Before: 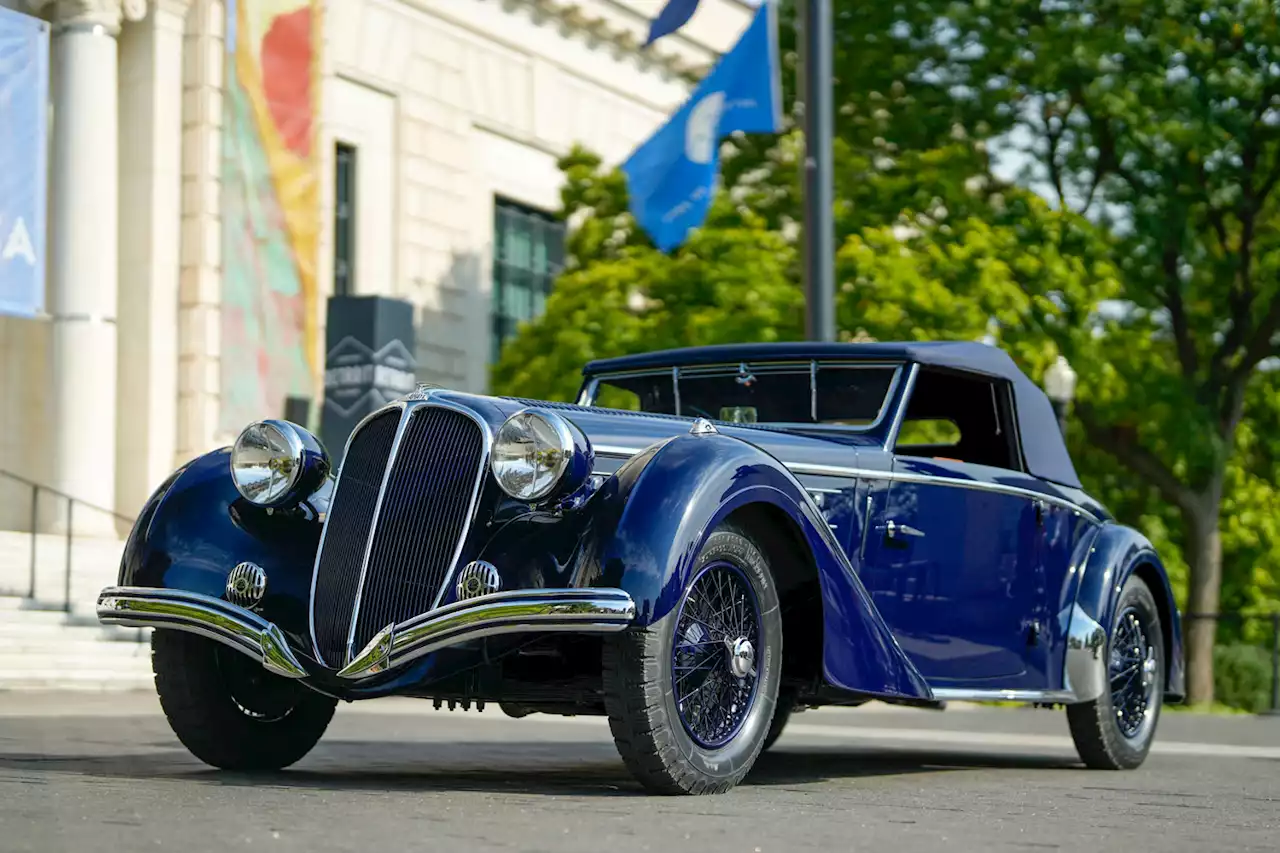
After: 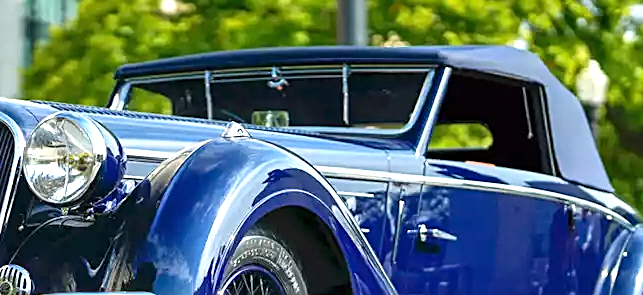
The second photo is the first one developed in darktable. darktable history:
crop: left 36.607%, top 34.735%, right 13.146%, bottom 30.611%
sharpen: on, module defaults
exposure: black level correction 0, exposure 1.379 EV, compensate exposure bias true, compensate highlight preservation false
graduated density: rotation -0.352°, offset 57.64
